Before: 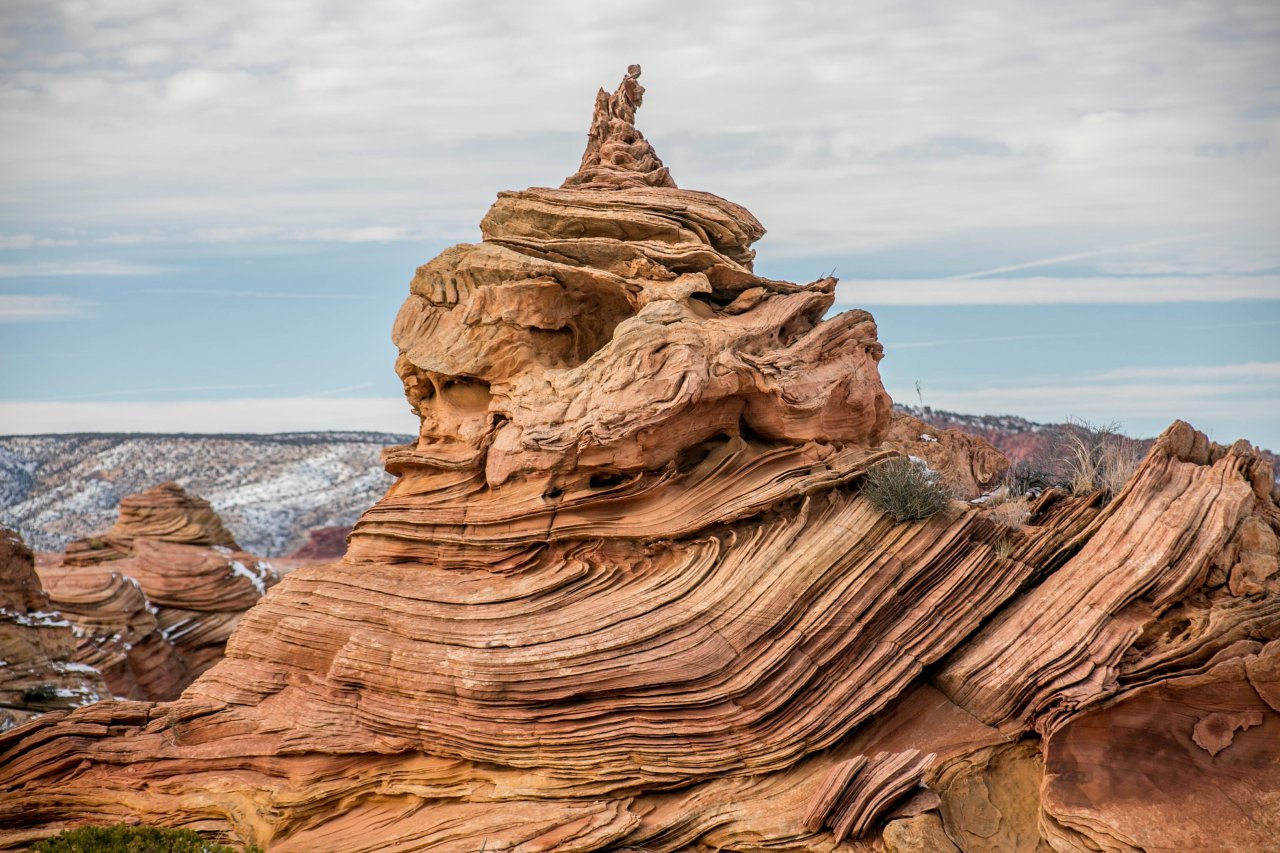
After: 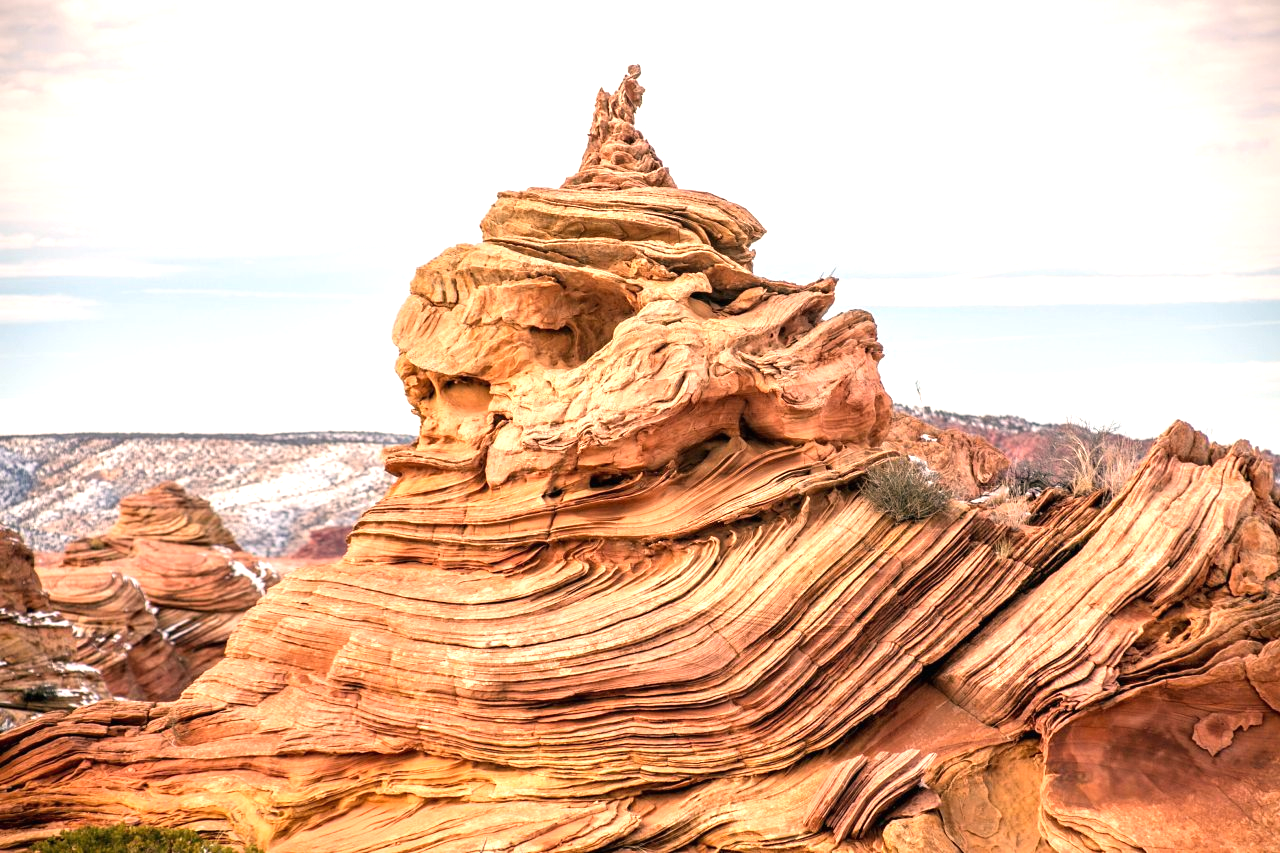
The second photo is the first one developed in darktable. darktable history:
exposure: black level correction 0, exposure 0.95 EV, compensate exposure bias true, compensate highlight preservation false
white balance: red 1.127, blue 0.943
